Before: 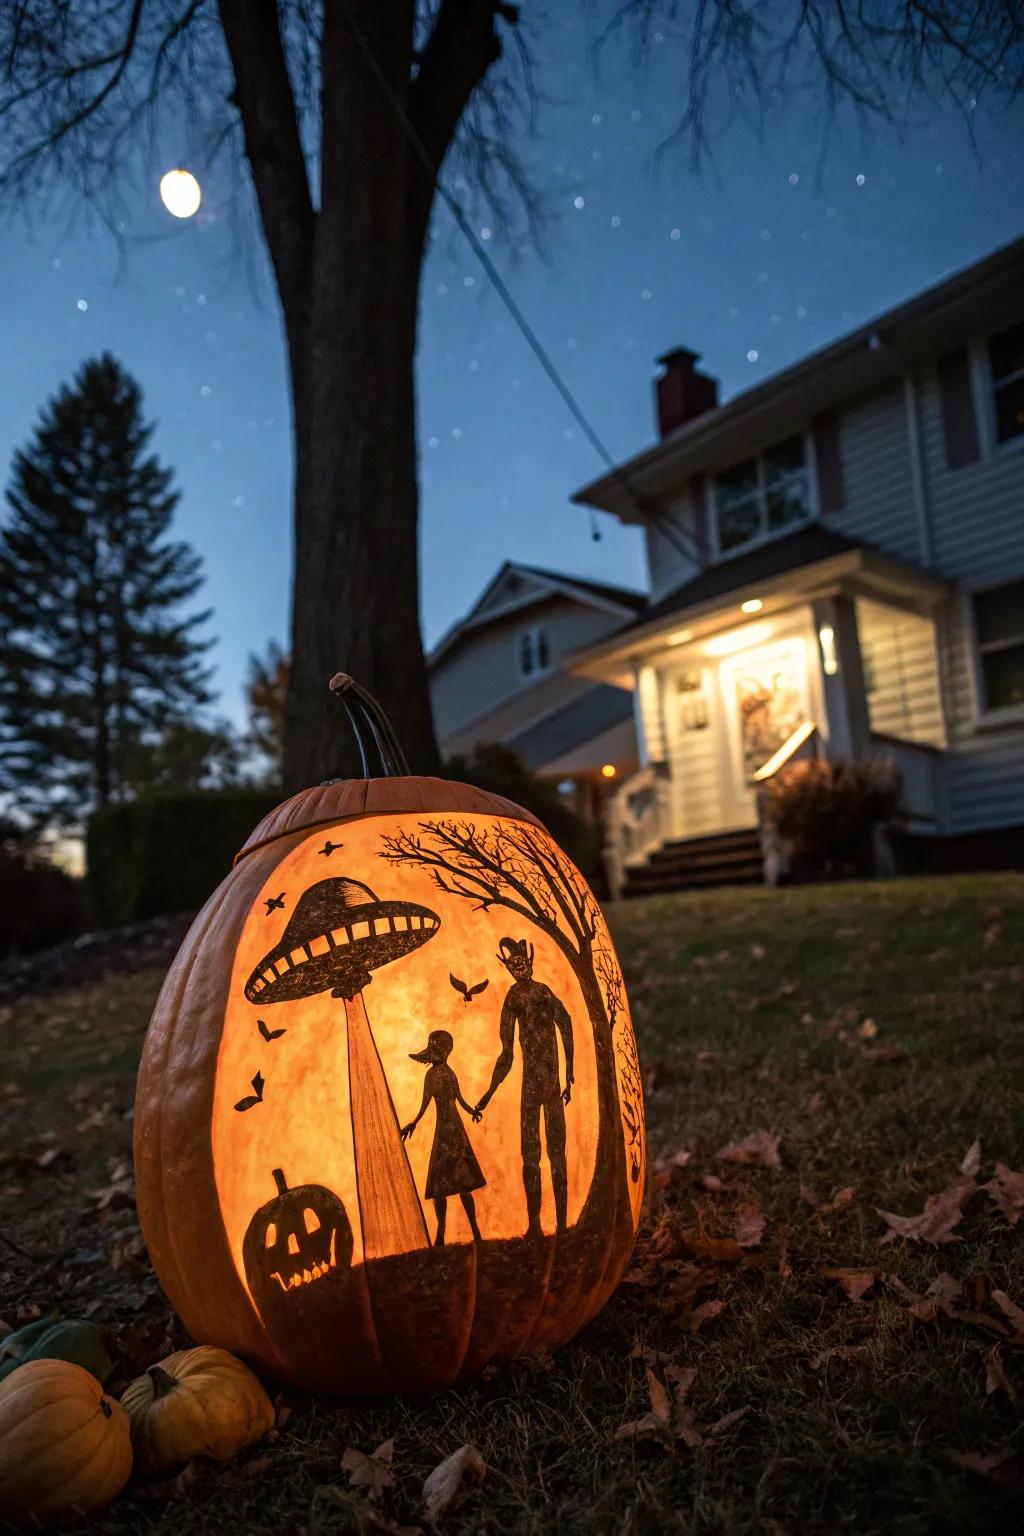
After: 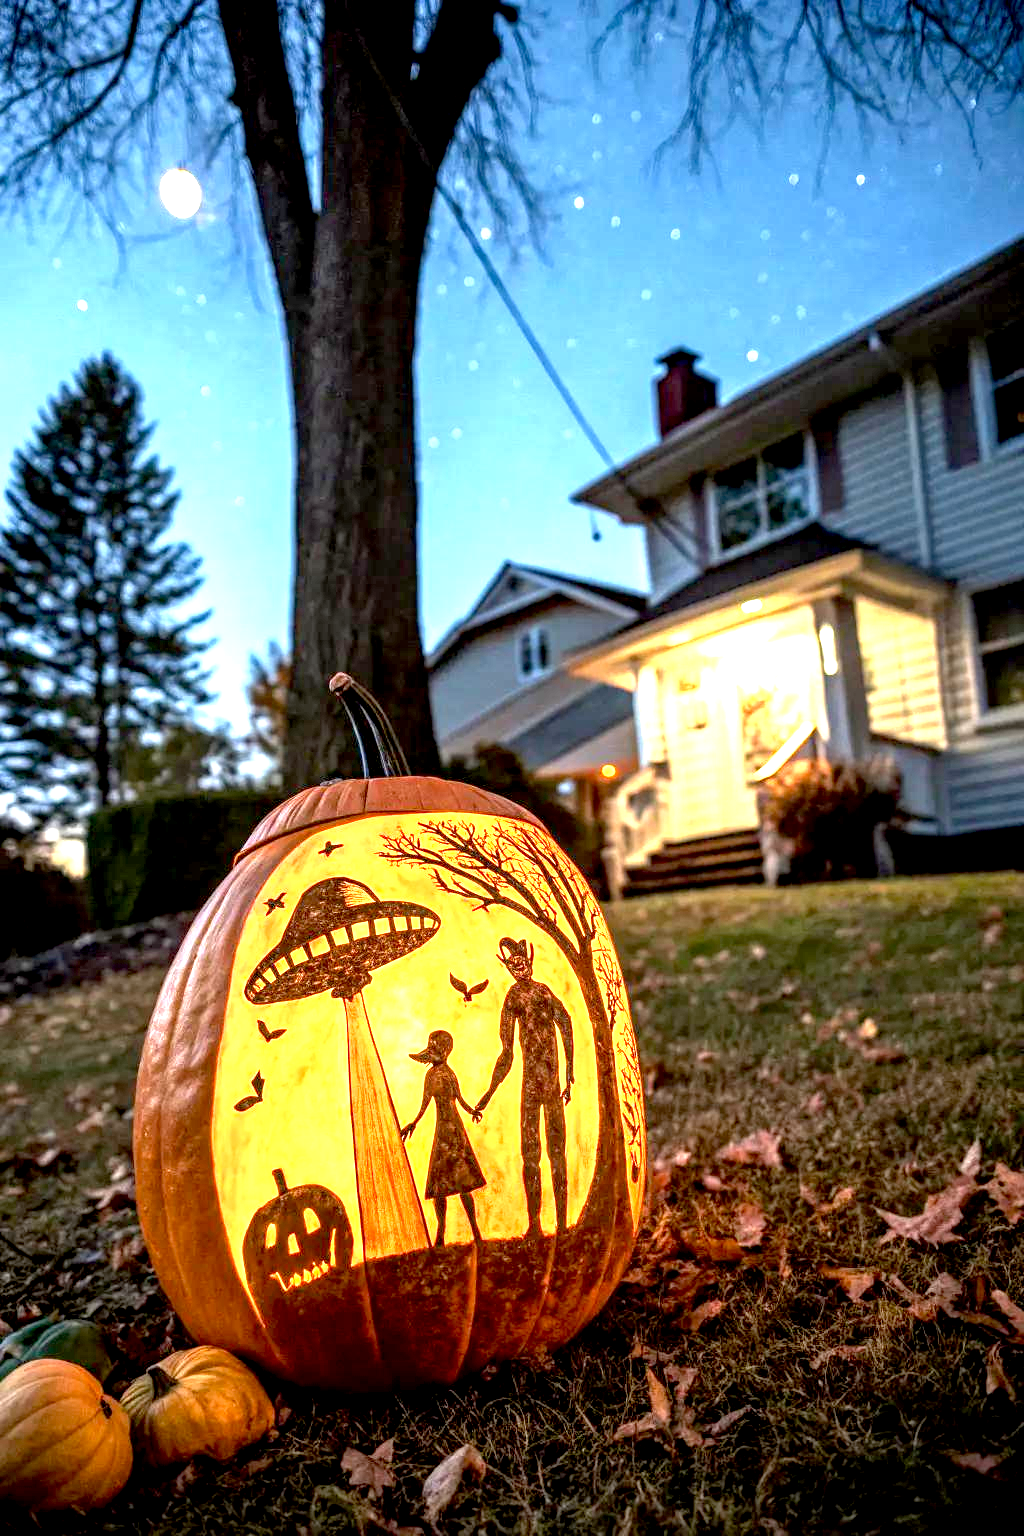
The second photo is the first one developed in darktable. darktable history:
local contrast: detail 130%
exposure: black level correction 0.005, exposure 2.074 EV, compensate highlight preservation false
